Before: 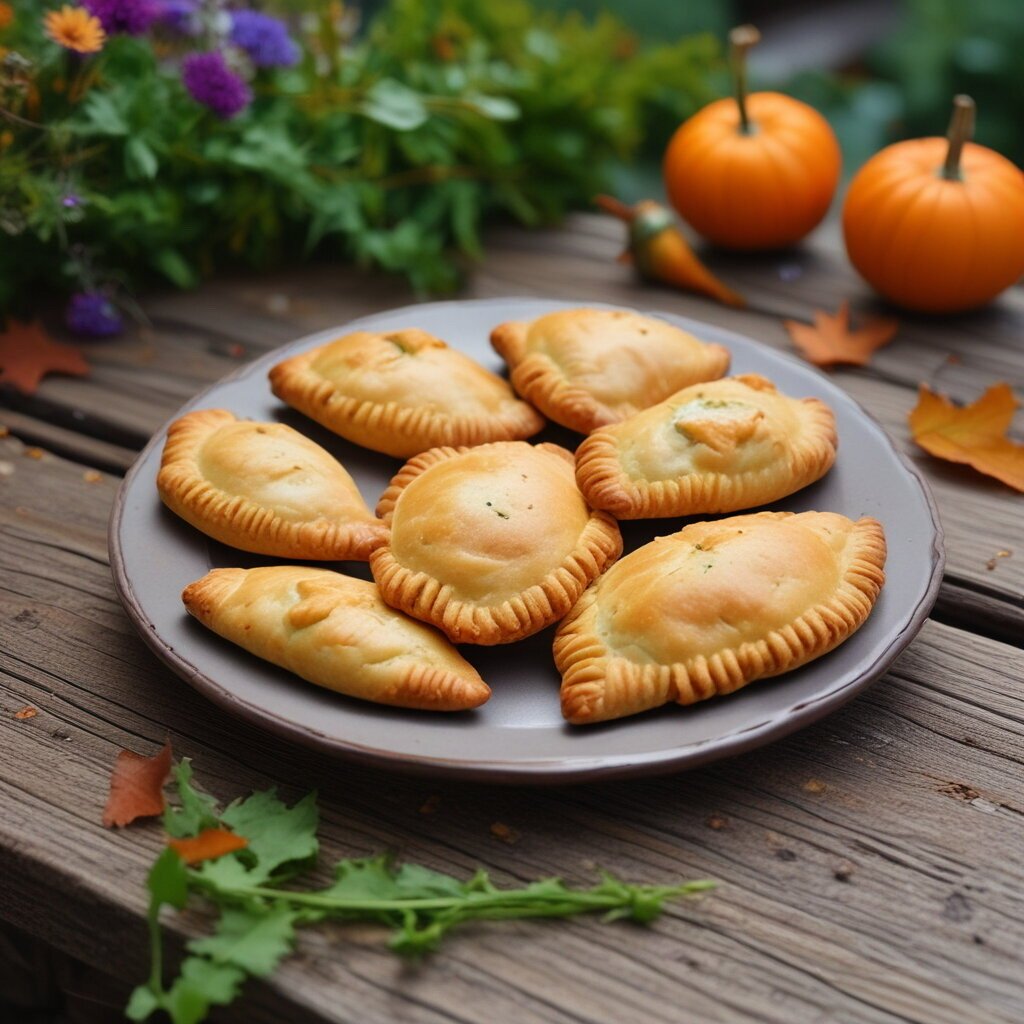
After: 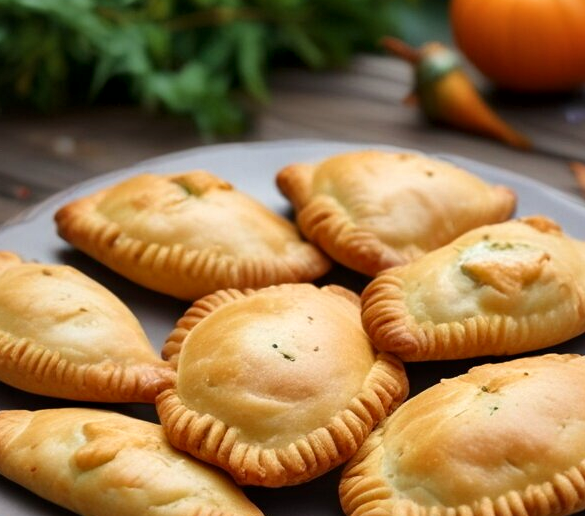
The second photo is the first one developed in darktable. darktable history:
local contrast: mode bilateral grid, contrast 20, coarseness 50, detail 150%, midtone range 0.2
crop: left 20.932%, top 15.471%, right 21.848%, bottom 34.081%
